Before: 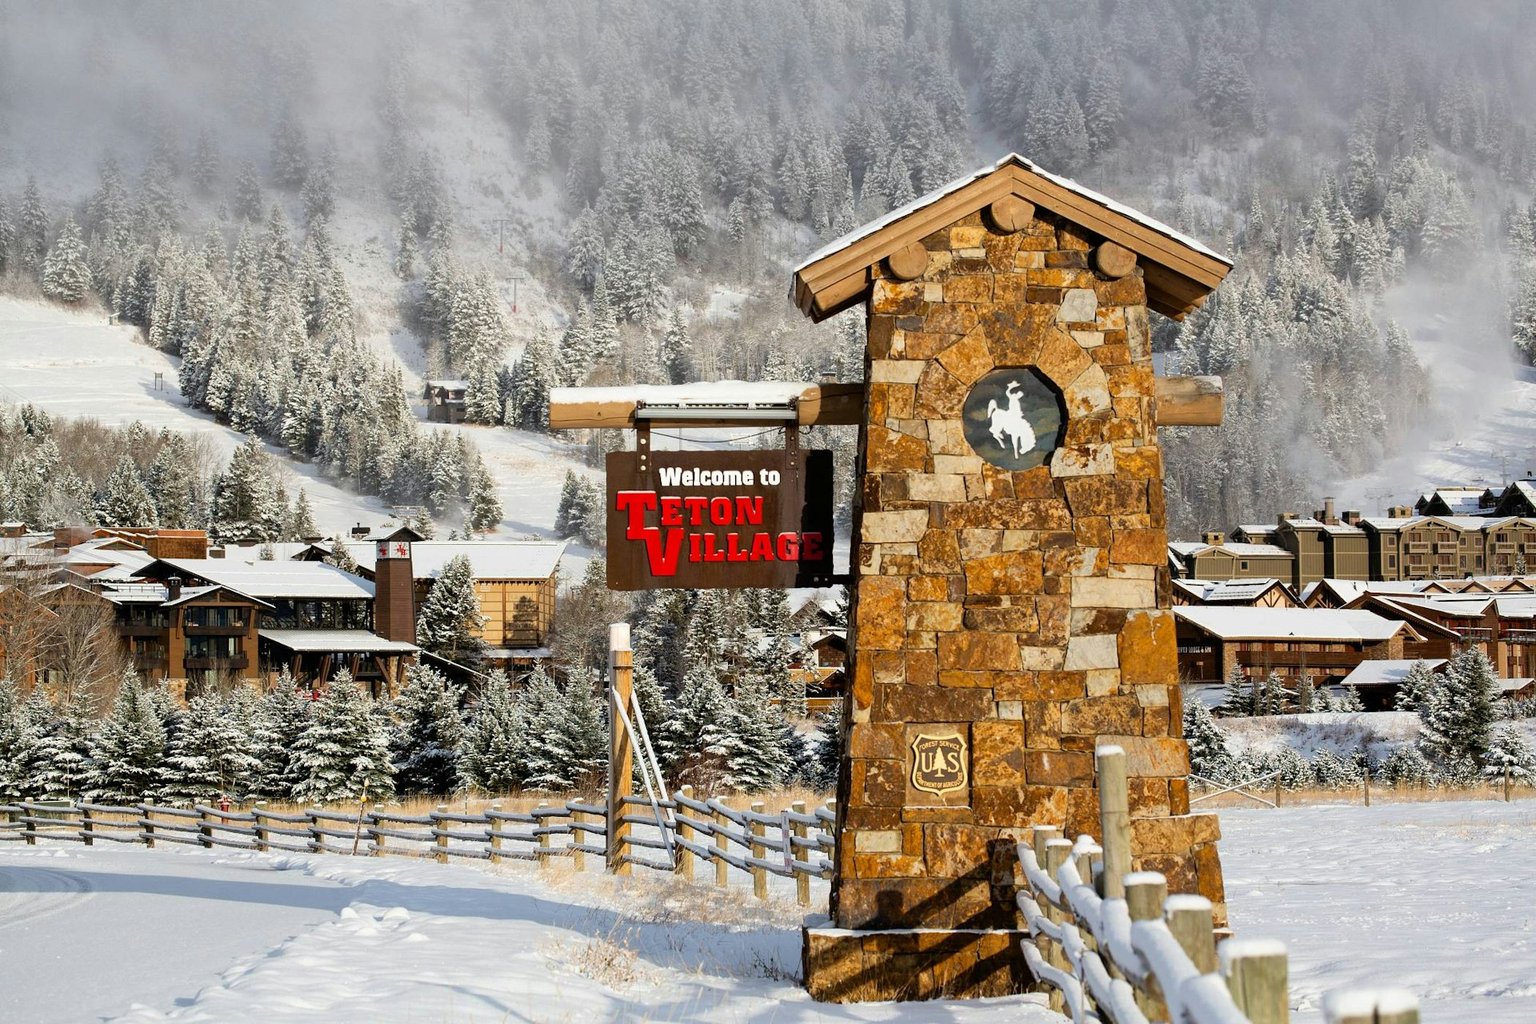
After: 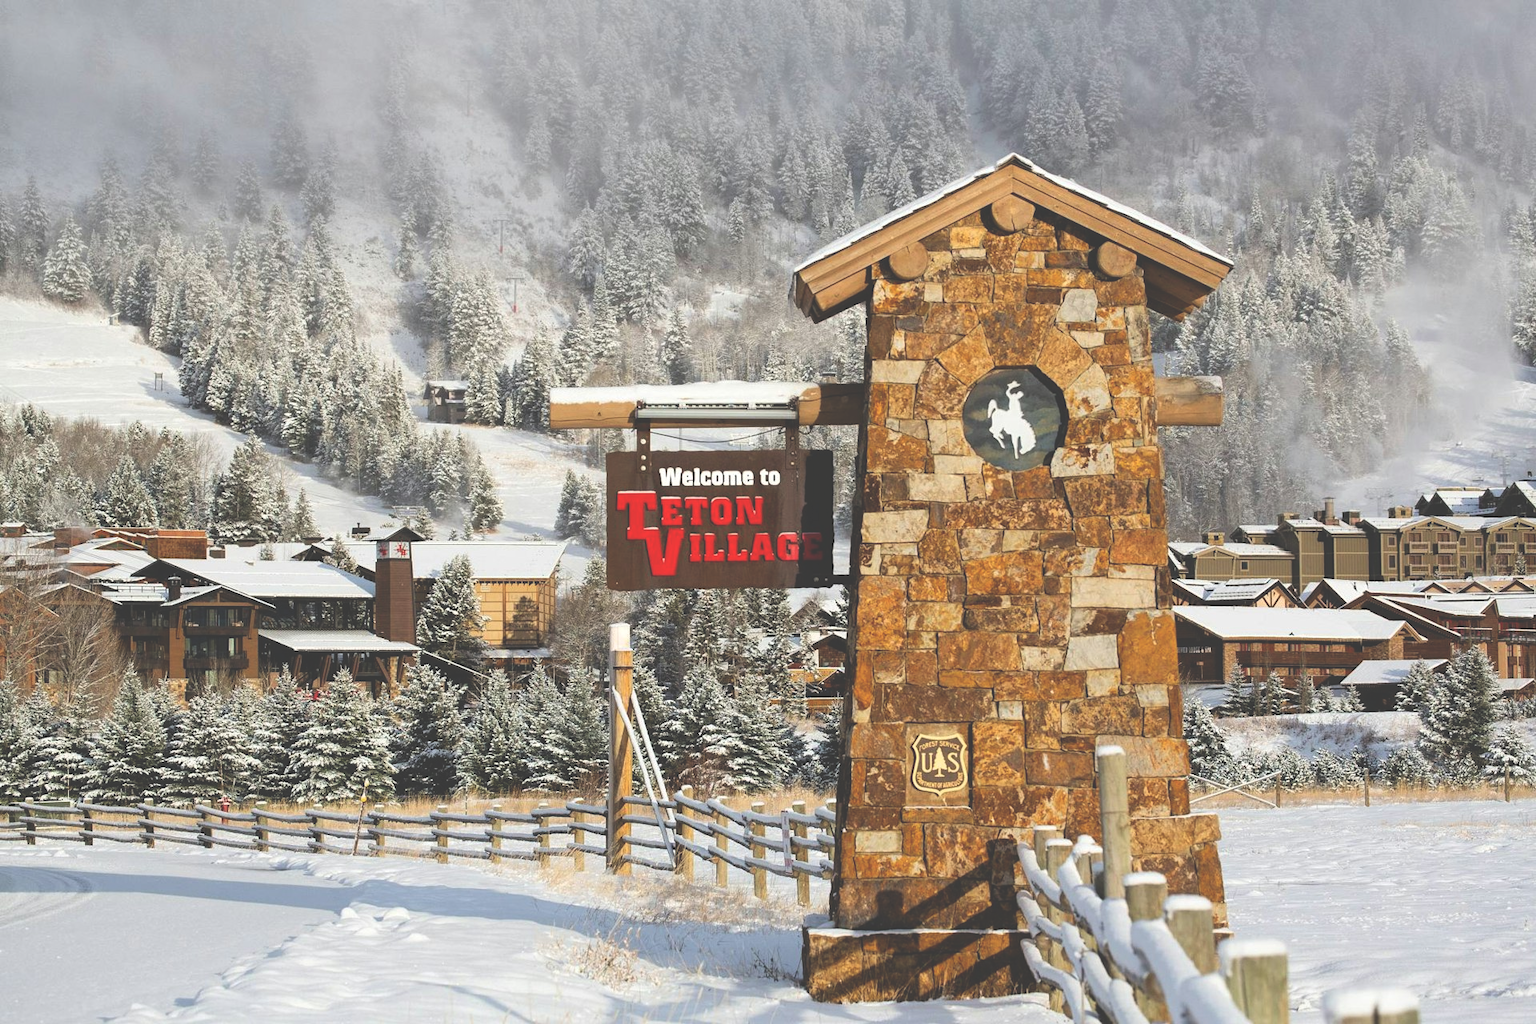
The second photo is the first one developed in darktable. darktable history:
exposure: black level correction -0.041, exposure 0.061 EV, compensate highlight preservation false
